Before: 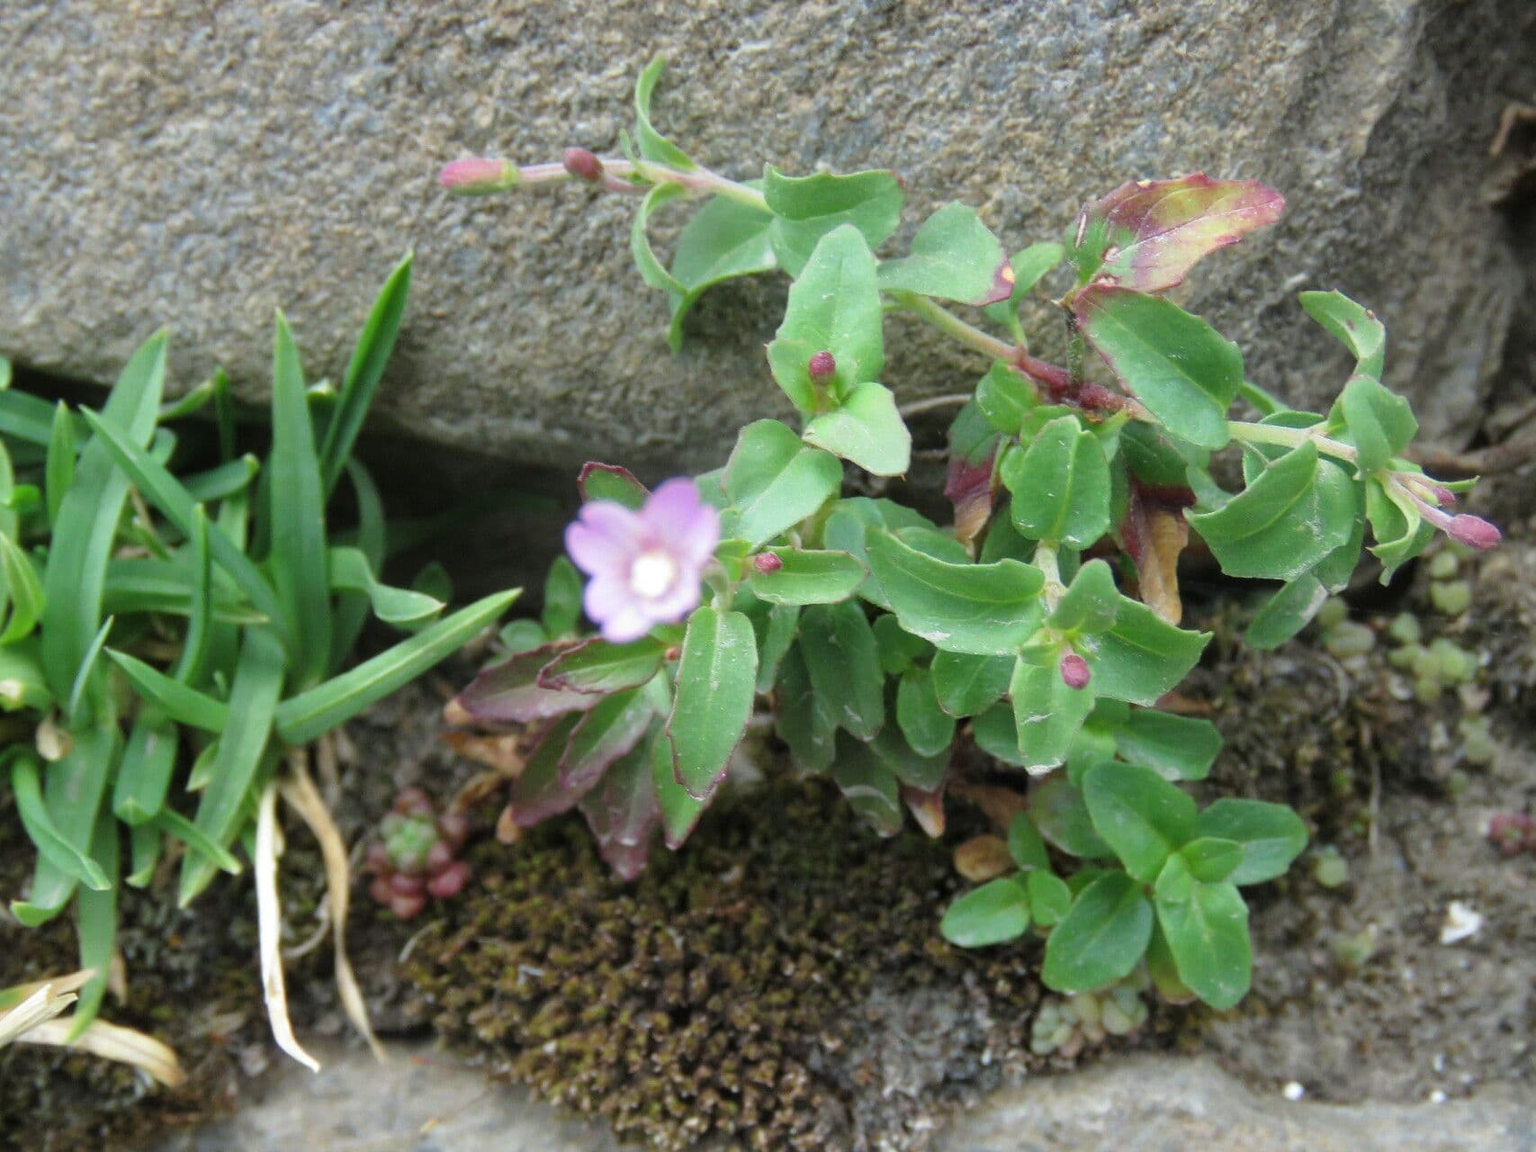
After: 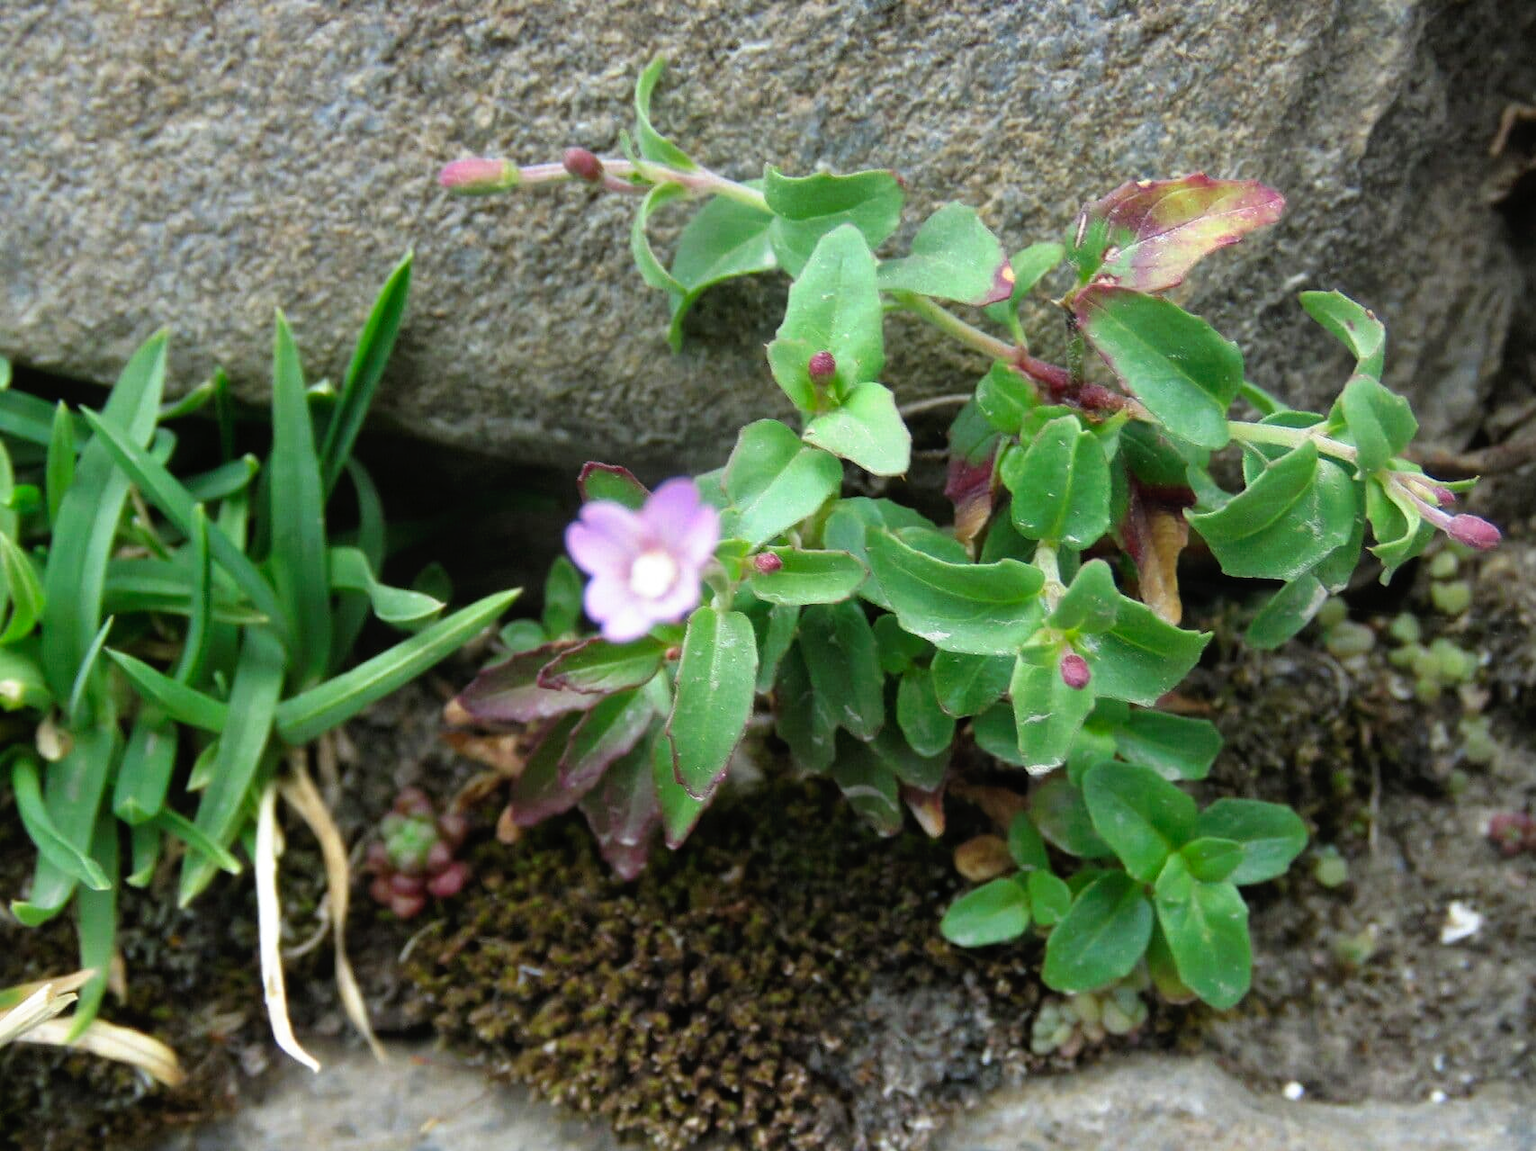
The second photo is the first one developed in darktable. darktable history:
tone equalizer: on, module defaults
tone curve: curves: ch0 [(0, 0) (0.003, 0.004) (0.011, 0.008) (0.025, 0.012) (0.044, 0.02) (0.069, 0.028) (0.1, 0.034) (0.136, 0.059) (0.177, 0.1) (0.224, 0.151) (0.277, 0.203) (0.335, 0.266) (0.399, 0.344) (0.468, 0.414) (0.543, 0.507) (0.623, 0.602) (0.709, 0.704) (0.801, 0.804) (0.898, 0.927) (1, 1)], preserve colors none
